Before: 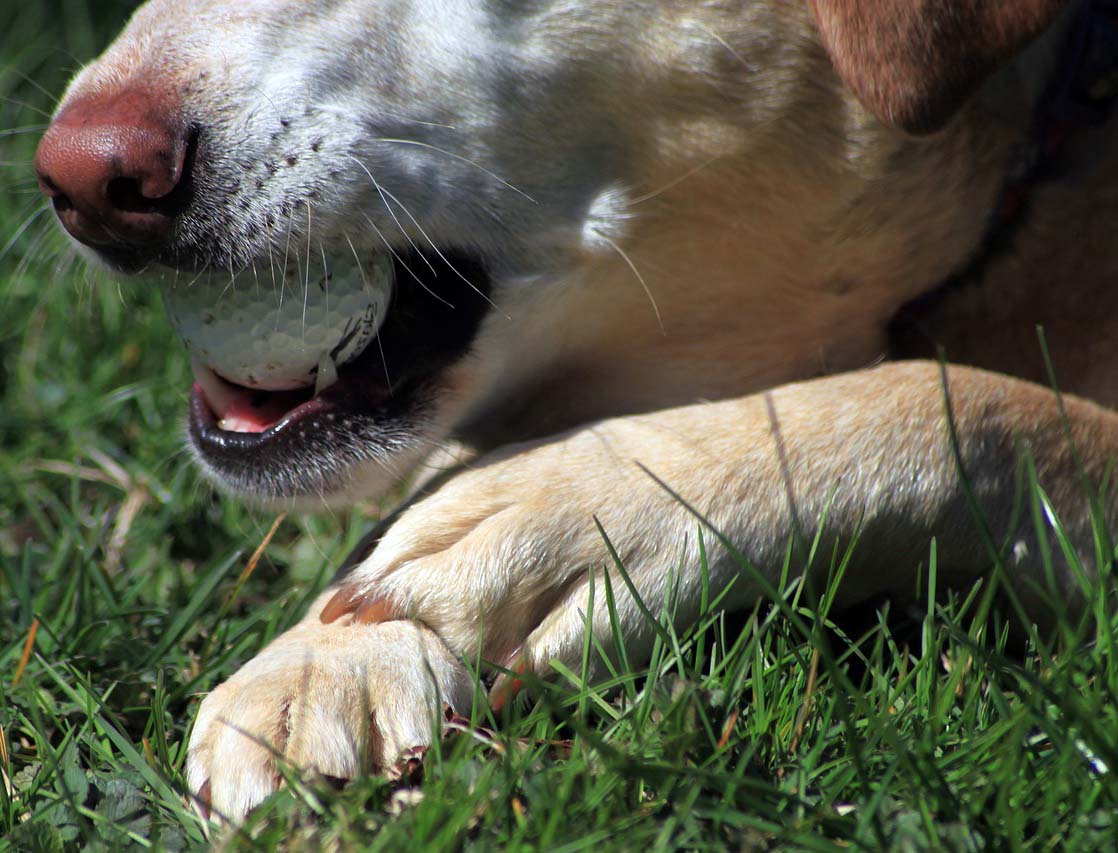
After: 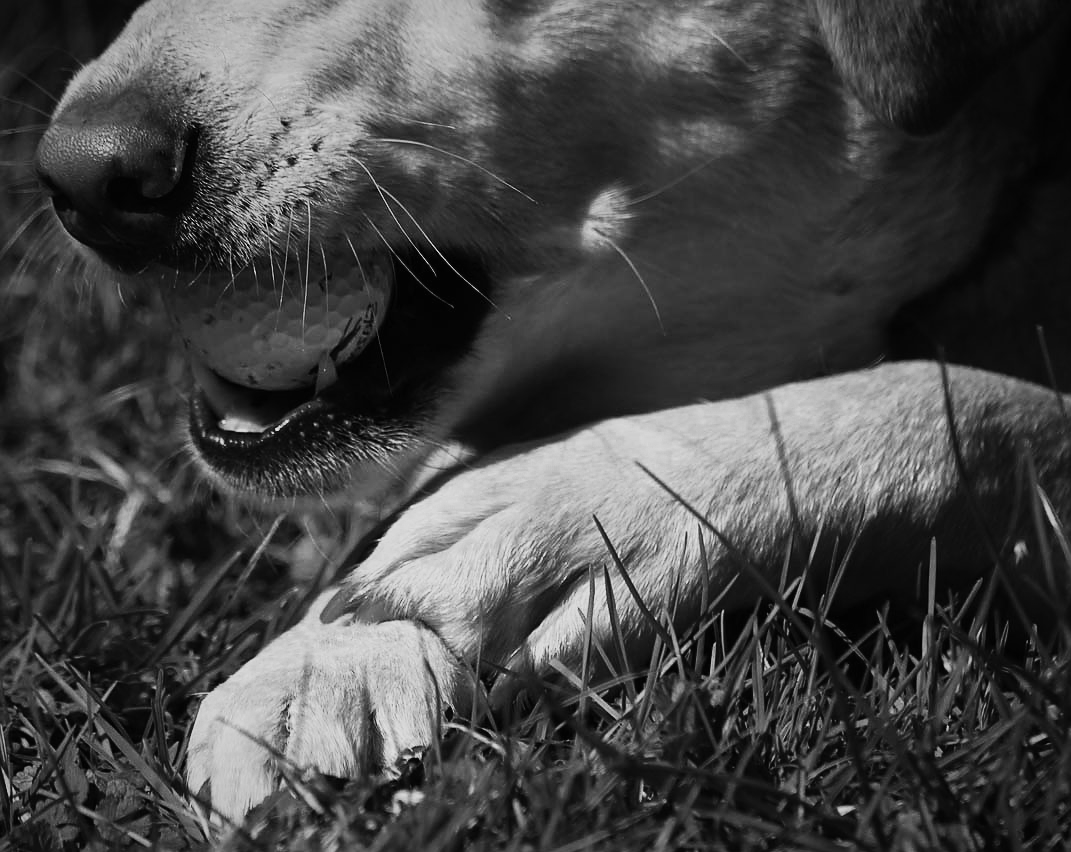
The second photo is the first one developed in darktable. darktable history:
crop: right 4.124%, bottom 0.043%
filmic rgb: black relative exposure -16 EV, white relative exposure 6.24 EV, hardness 5.03, contrast 1.348, color science v5 (2021), contrast in shadows safe, contrast in highlights safe
sharpen: radius 0.971, amount 0.605
contrast brightness saturation: contrast 0.197, brightness 0.157, saturation 0.218
exposure: exposure -0.913 EV, compensate highlight preservation false
color zones: curves: ch0 [(0.002, 0.593) (0.143, 0.417) (0.285, 0.541) (0.455, 0.289) (0.608, 0.327) (0.727, 0.283) (0.869, 0.571) (1, 0.603)]; ch1 [(0, 0) (0.143, 0) (0.286, 0) (0.429, 0) (0.571, 0) (0.714, 0) (0.857, 0)]
vignetting: brightness -0.382, saturation 0.014, automatic ratio true, unbound false
shadows and highlights: radius 126.78, shadows 30.26, highlights -30.93, low approximation 0.01, soften with gaussian
